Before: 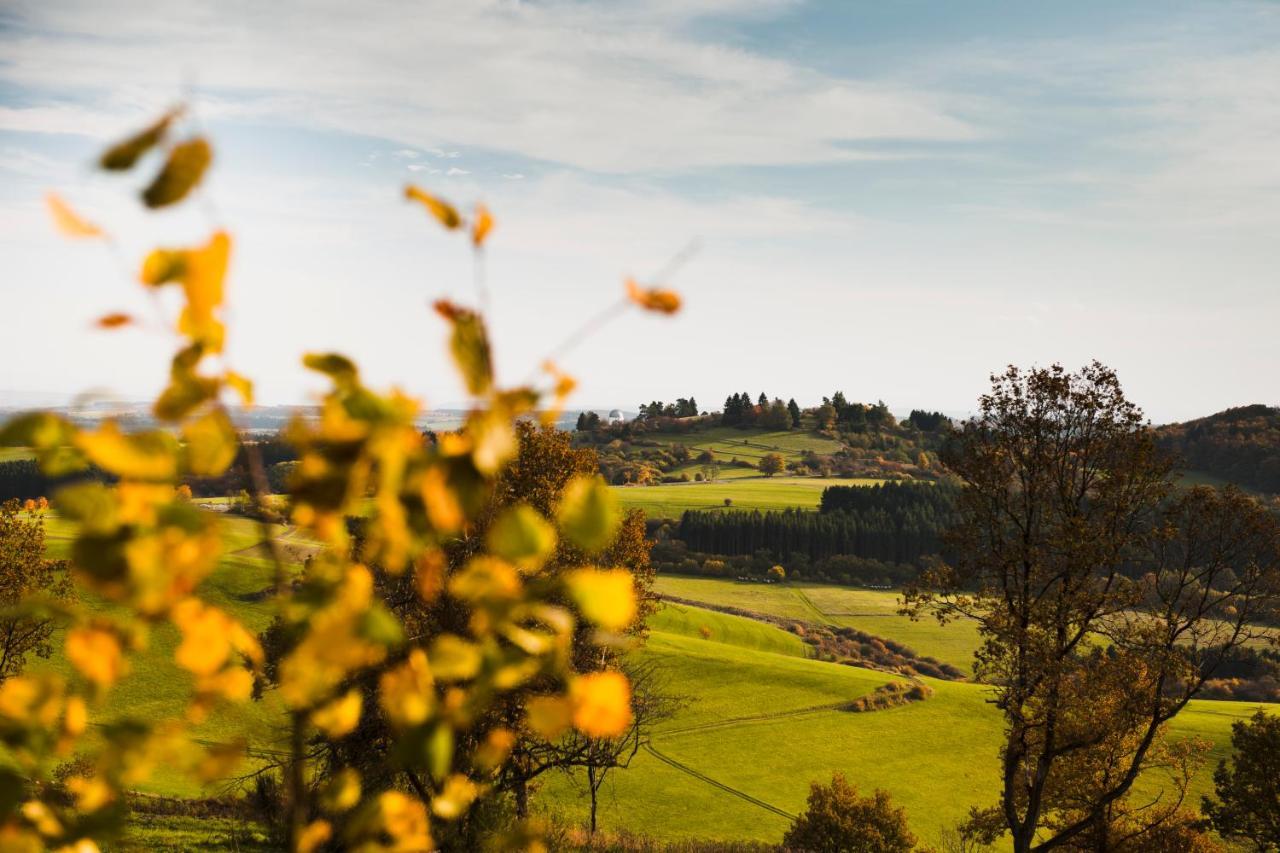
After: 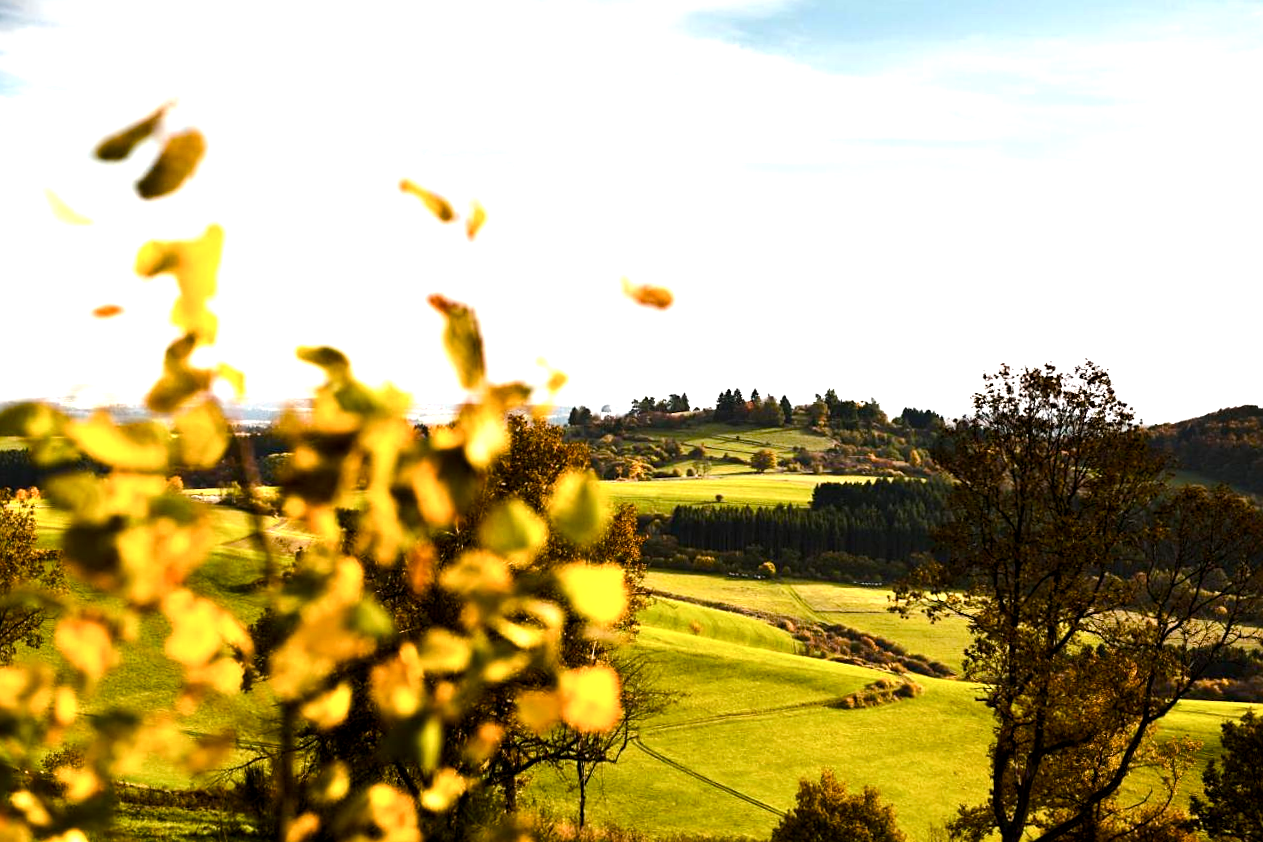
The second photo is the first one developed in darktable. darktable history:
exposure: black level correction 0.005, exposure 0.417 EV, compensate highlight preservation false
tone equalizer: -8 EV -0.75 EV, -7 EV -0.7 EV, -6 EV -0.6 EV, -5 EV -0.4 EV, -3 EV 0.4 EV, -2 EV 0.6 EV, -1 EV 0.7 EV, +0 EV 0.75 EV, edges refinement/feathering 500, mask exposure compensation -1.57 EV, preserve details no
crop and rotate: angle -0.5°
sharpen: amount 0.2
color balance rgb: perceptual saturation grading › global saturation 20%, perceptual saturation grading › highlights -25%, perceptual saturation grading › shadows 25%
